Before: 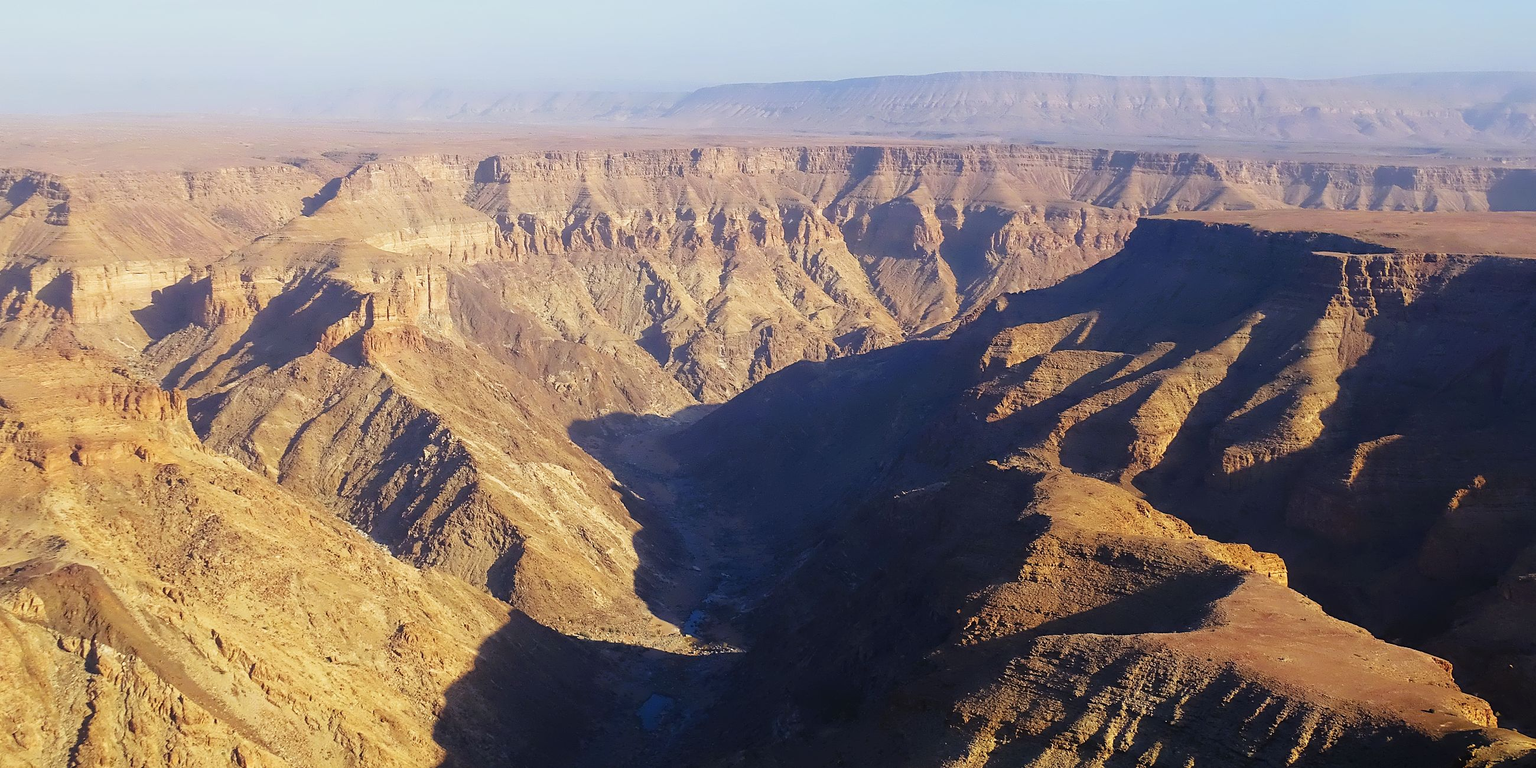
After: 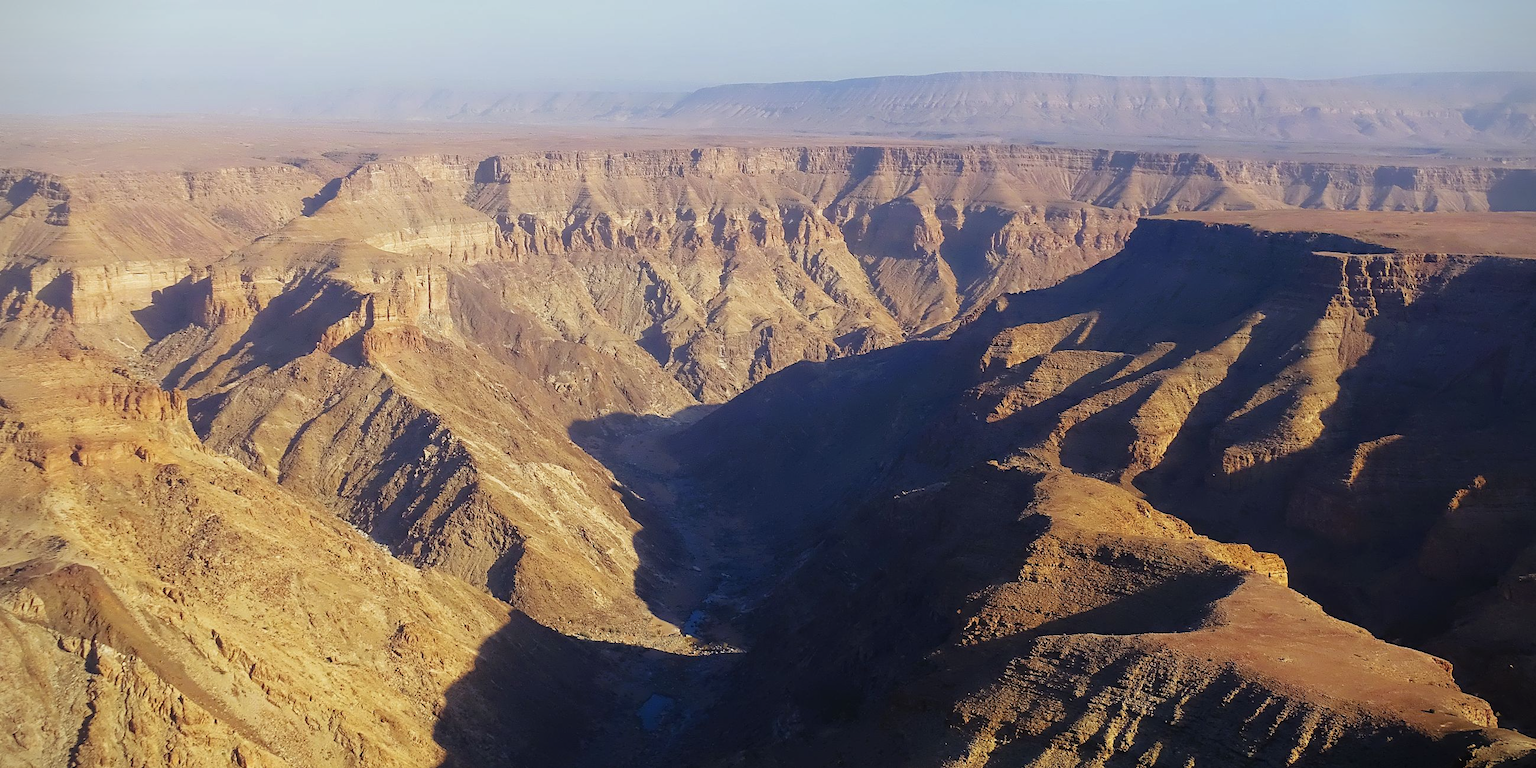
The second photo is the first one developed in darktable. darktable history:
vignetting: fall-off start 91.19%
base curve: curves: ch0 [(0, 0) (0.74, 0.67) (1, 1)]
